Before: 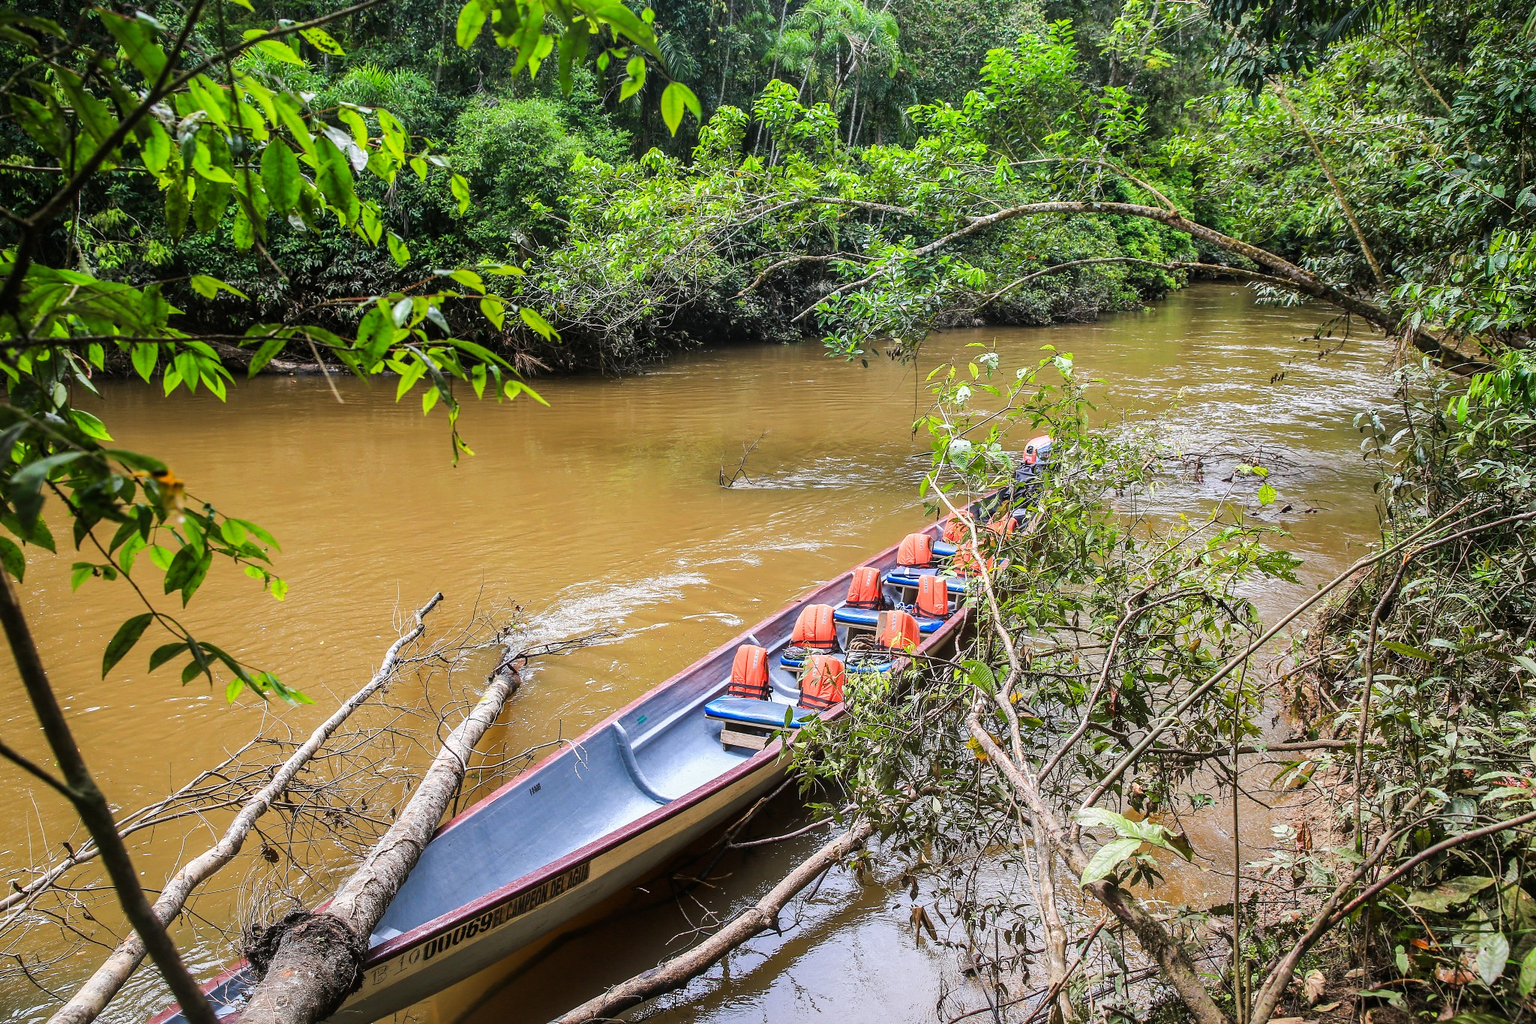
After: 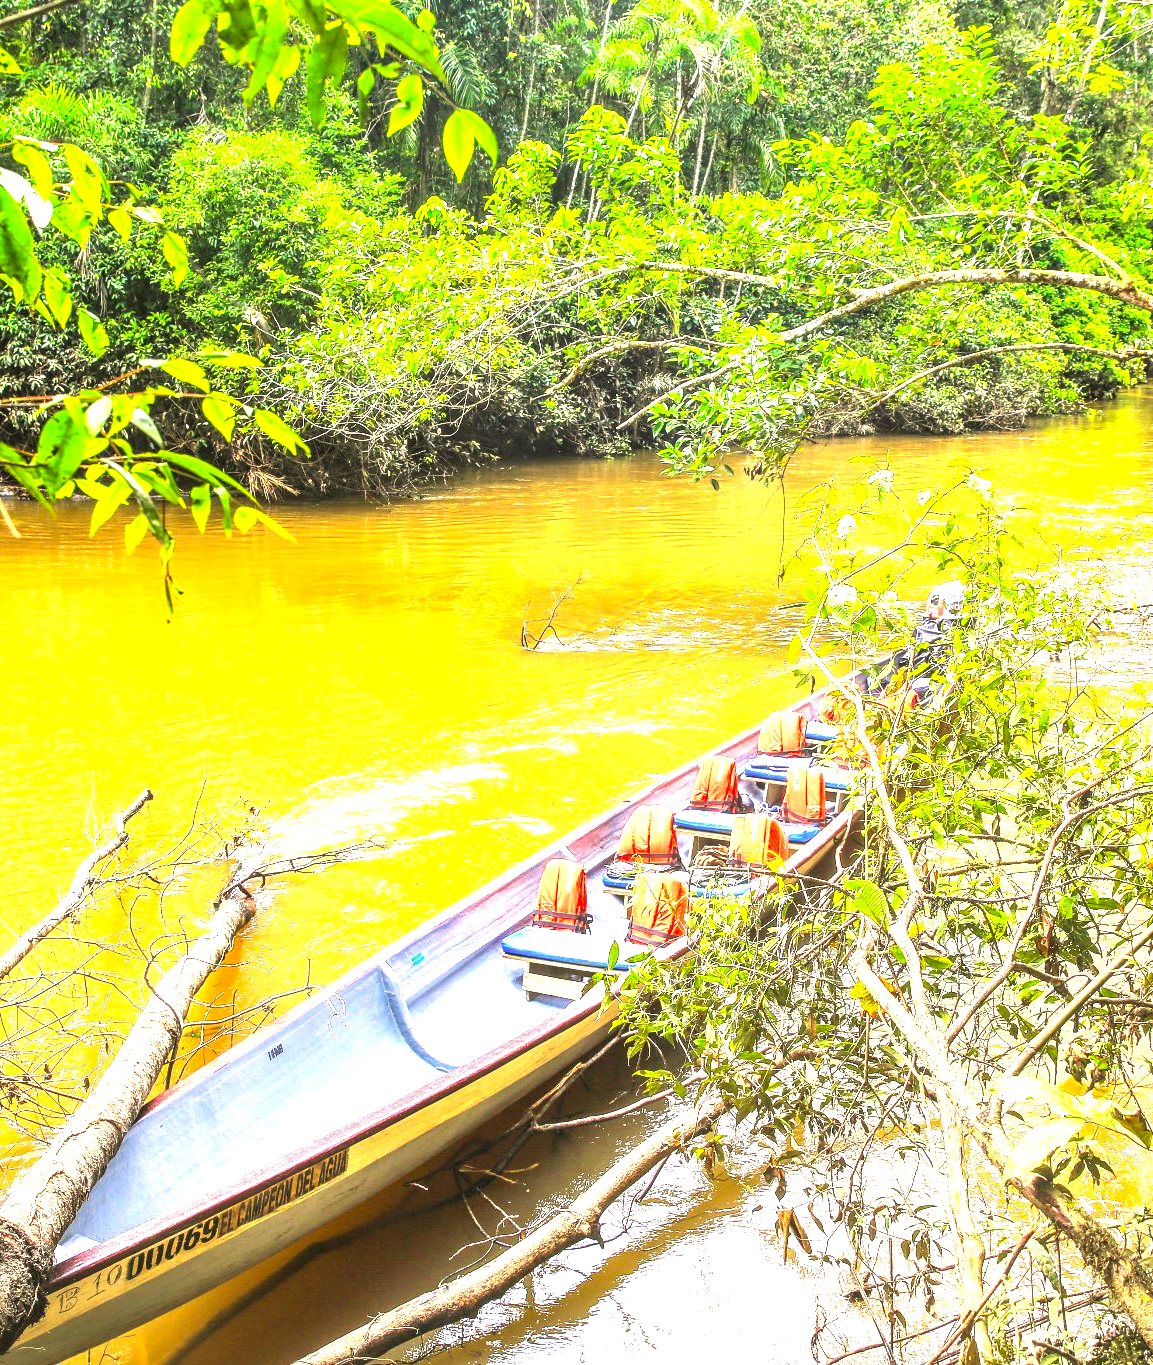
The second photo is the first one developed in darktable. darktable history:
exposure: black level correction 0, exposure 1.991 EV, compensate exposure bias true, compensate highlight preservation false
color correction: highlights a* 2.6, highlights b* 22.68
local contrast: on, module defaults
crop: left 21.435%, right 22.218%
contrast brightness saturation: contrast 0.071, brightness 0.073, saturation 0.178
